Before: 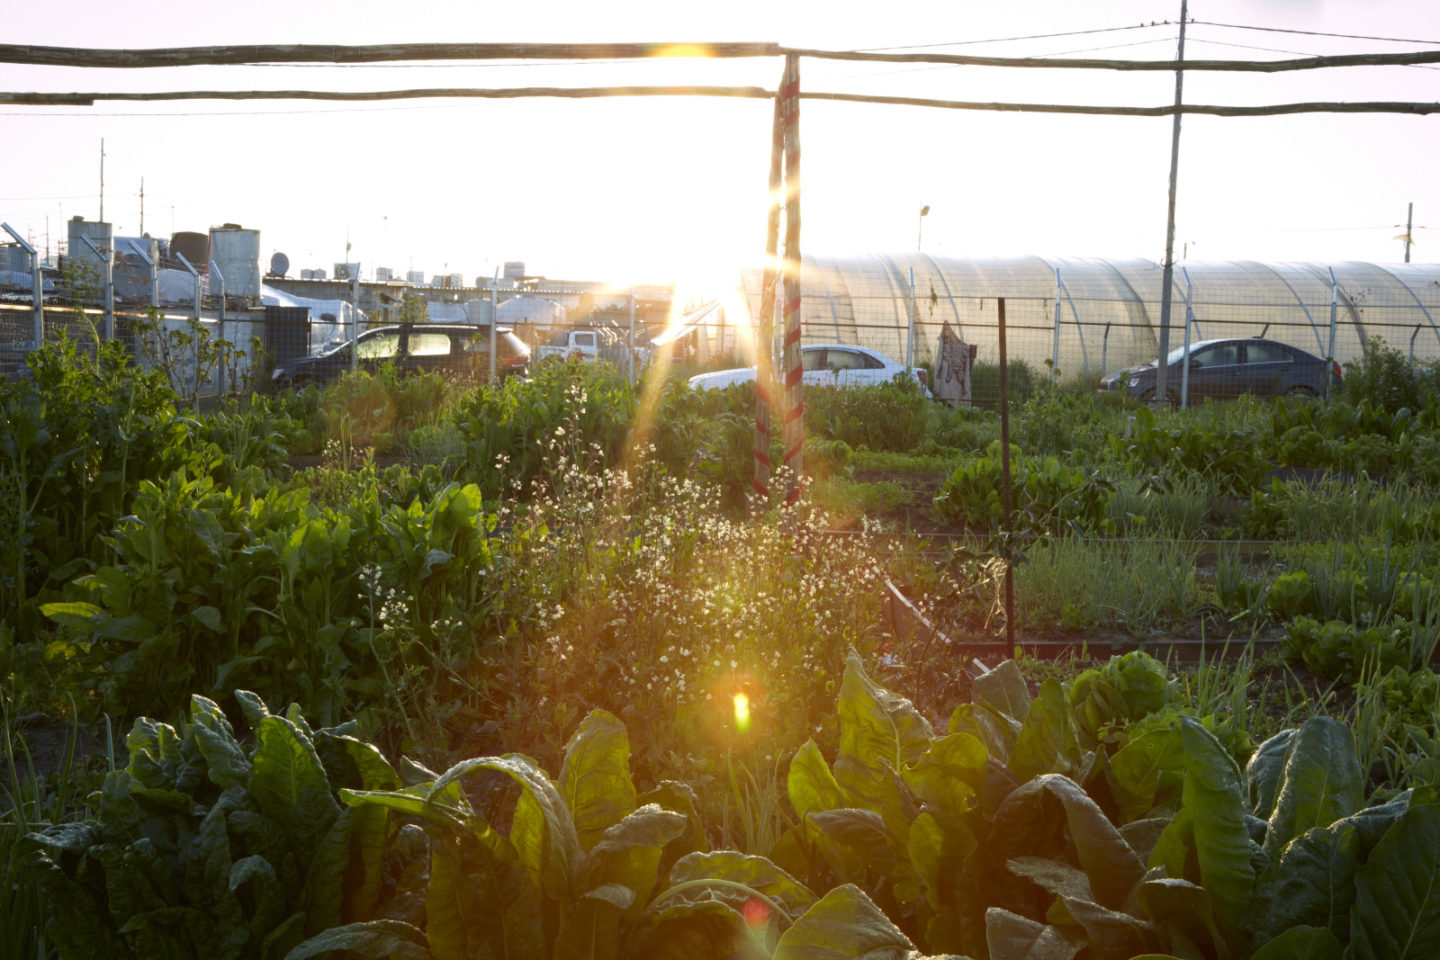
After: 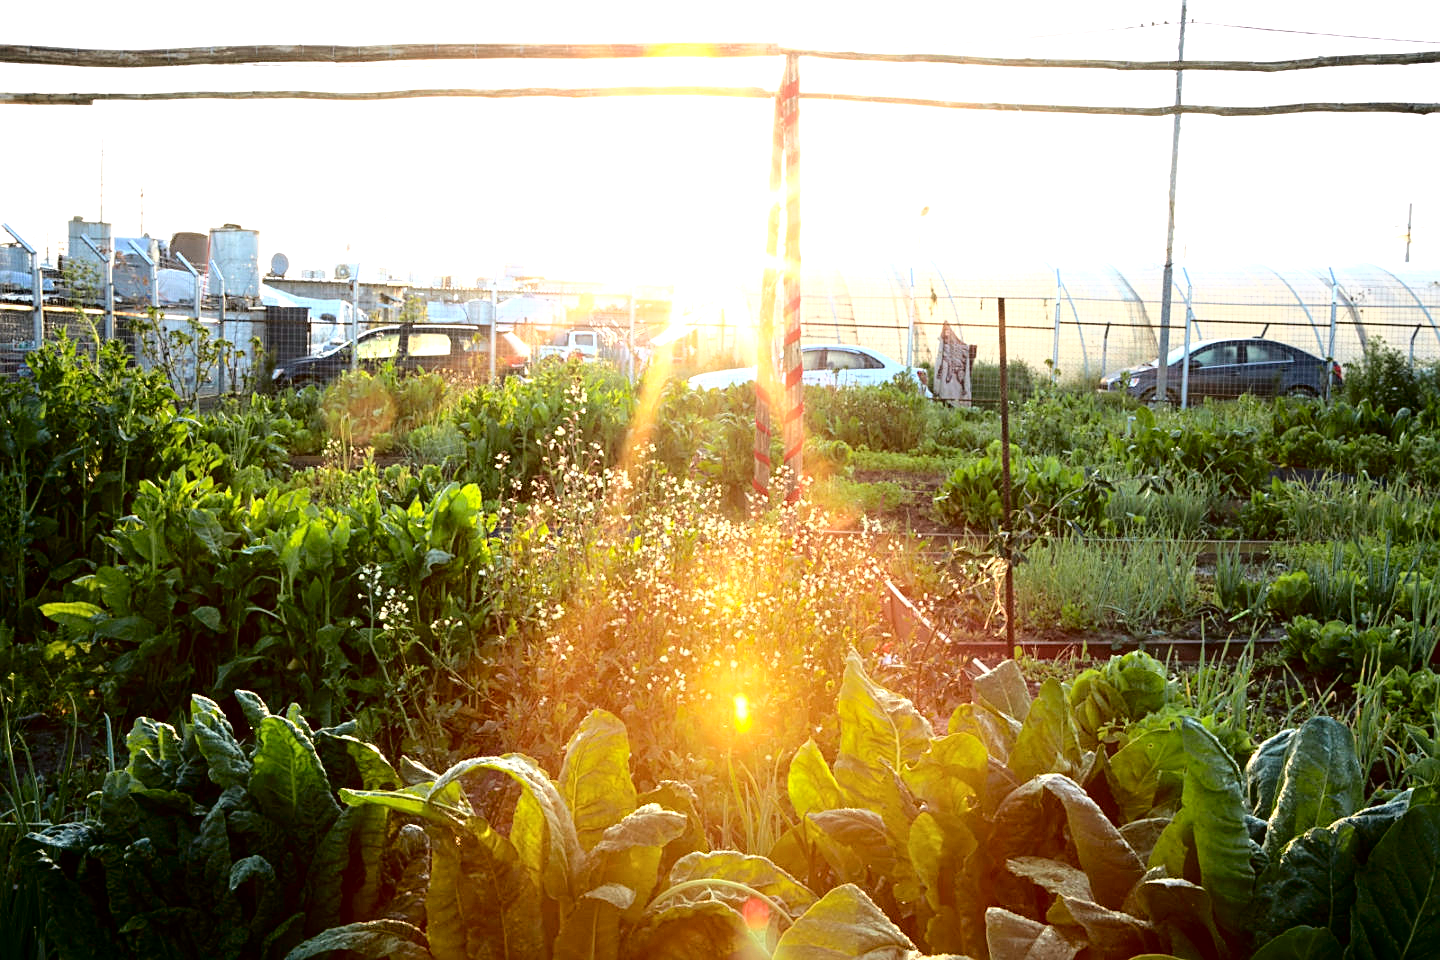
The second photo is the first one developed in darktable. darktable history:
exposure: black level correction 0, exposure 1 EV, compensate highlight preservation false
tone curve: curves: ch0 [(0, 0) (0.003, 0) (0.011, 0.001) (0.025, 0.001) (0.044, 0.003) (0.069, 0.009) (0.1, 0.018) (0.136, 0.032) (0.177, 0.074) (0.224, 0.13) (0.277, 0.218) (0.335, 0.321) (0.399, 0.425) (0.468, 0.523) (0.543, 0.617) (0.623, 0.708) (0.709, 0.789) (0.801, 0.873) (0.898, 0.967) (1, 1)], color space Lab, independent channels, preserve colors none
sharpen: on, module defaults
